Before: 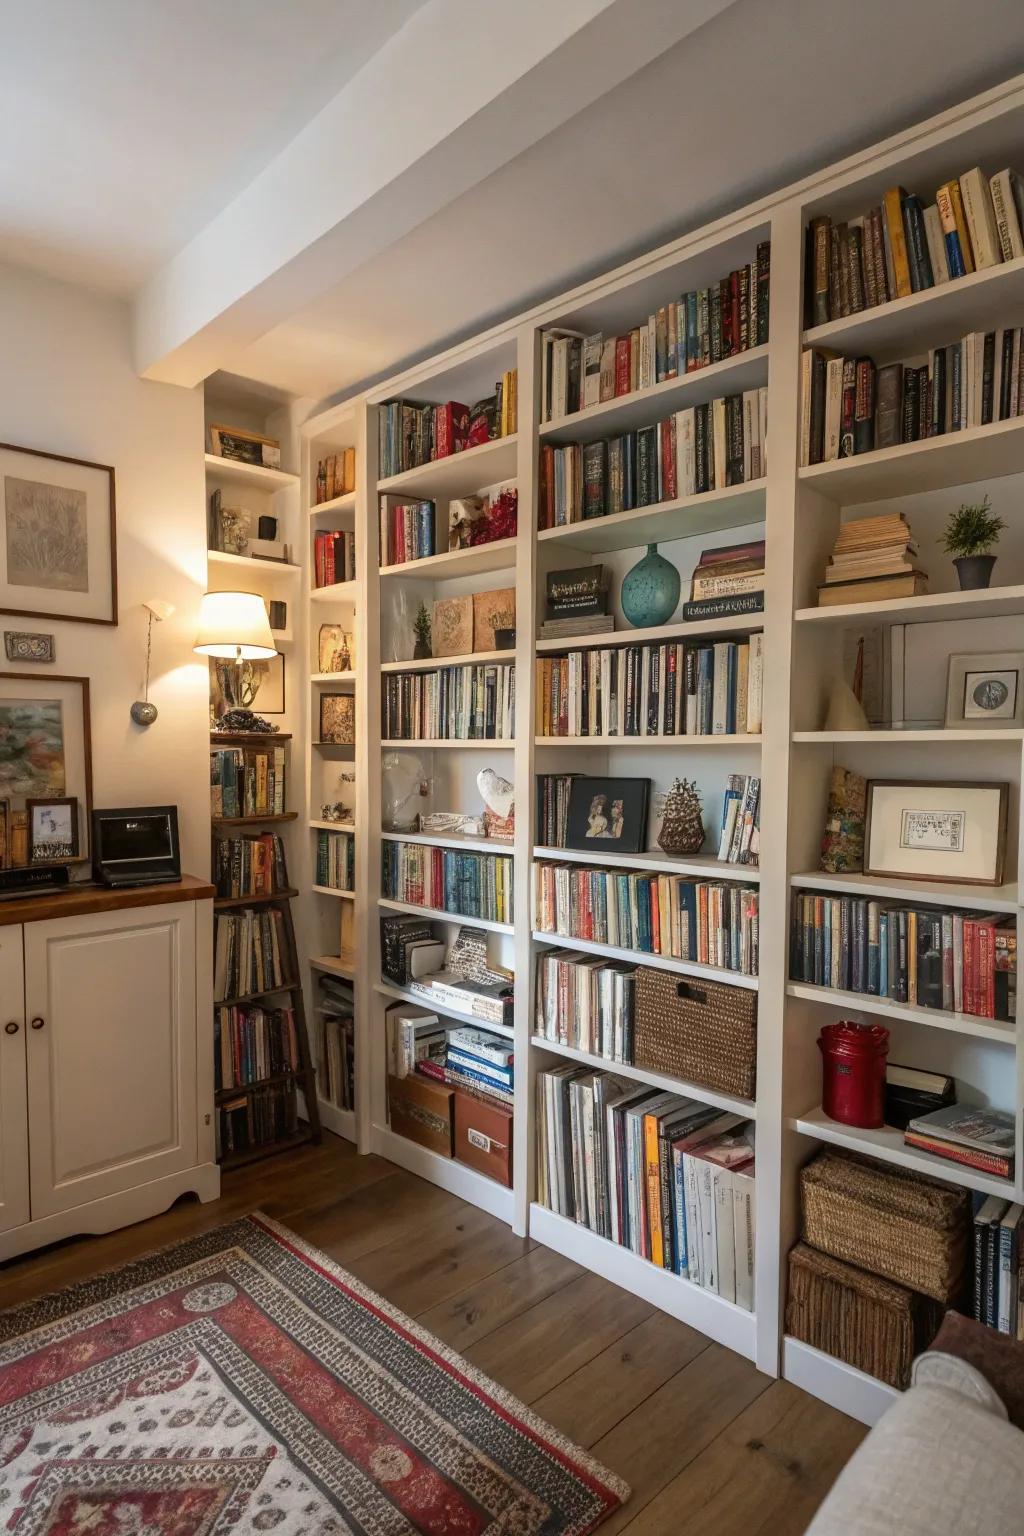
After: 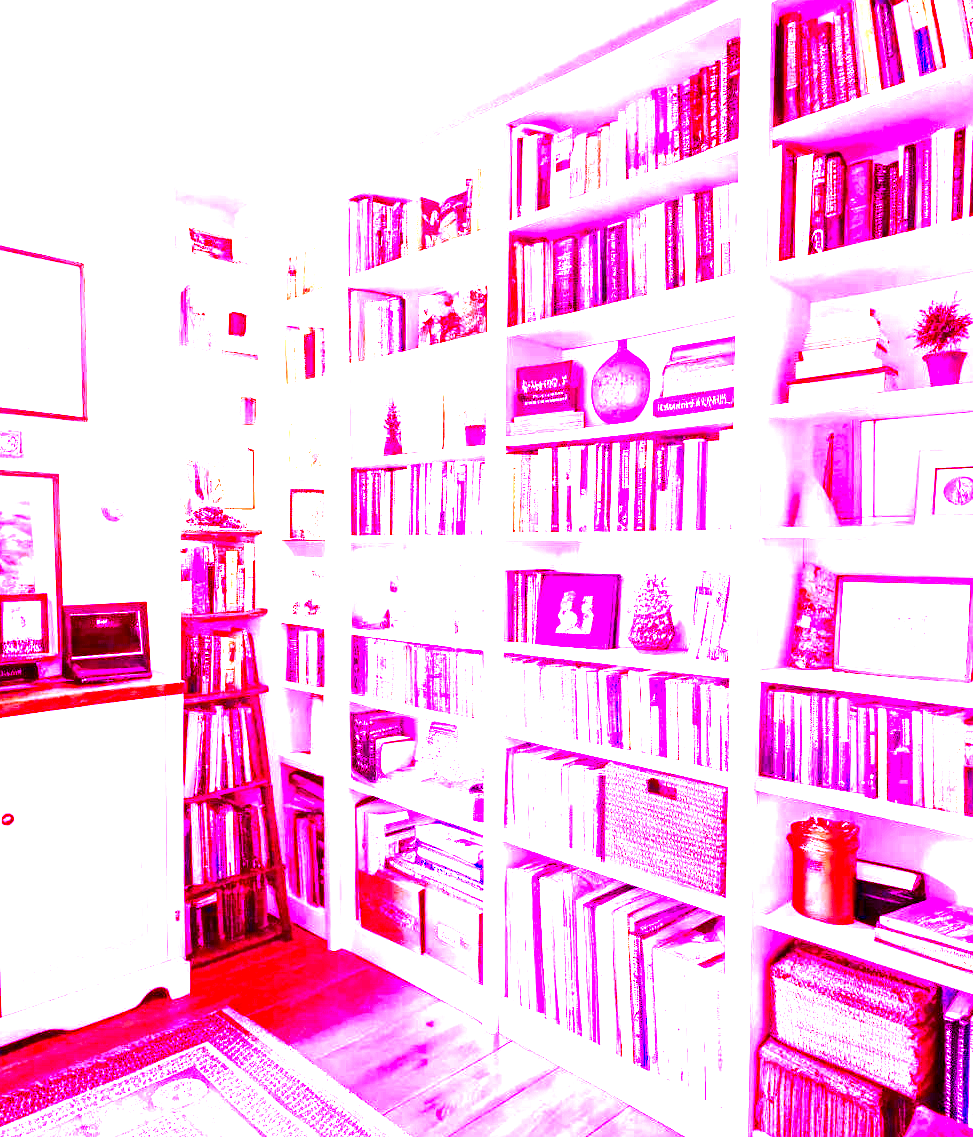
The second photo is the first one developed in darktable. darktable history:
white balance: red 8, blue 8
crop and rotate: left 2.991%, top 13.302%, right 1.981%, bottom 12.636%
contrast brightness saturation: brightness -0.2, saturation 0.08
